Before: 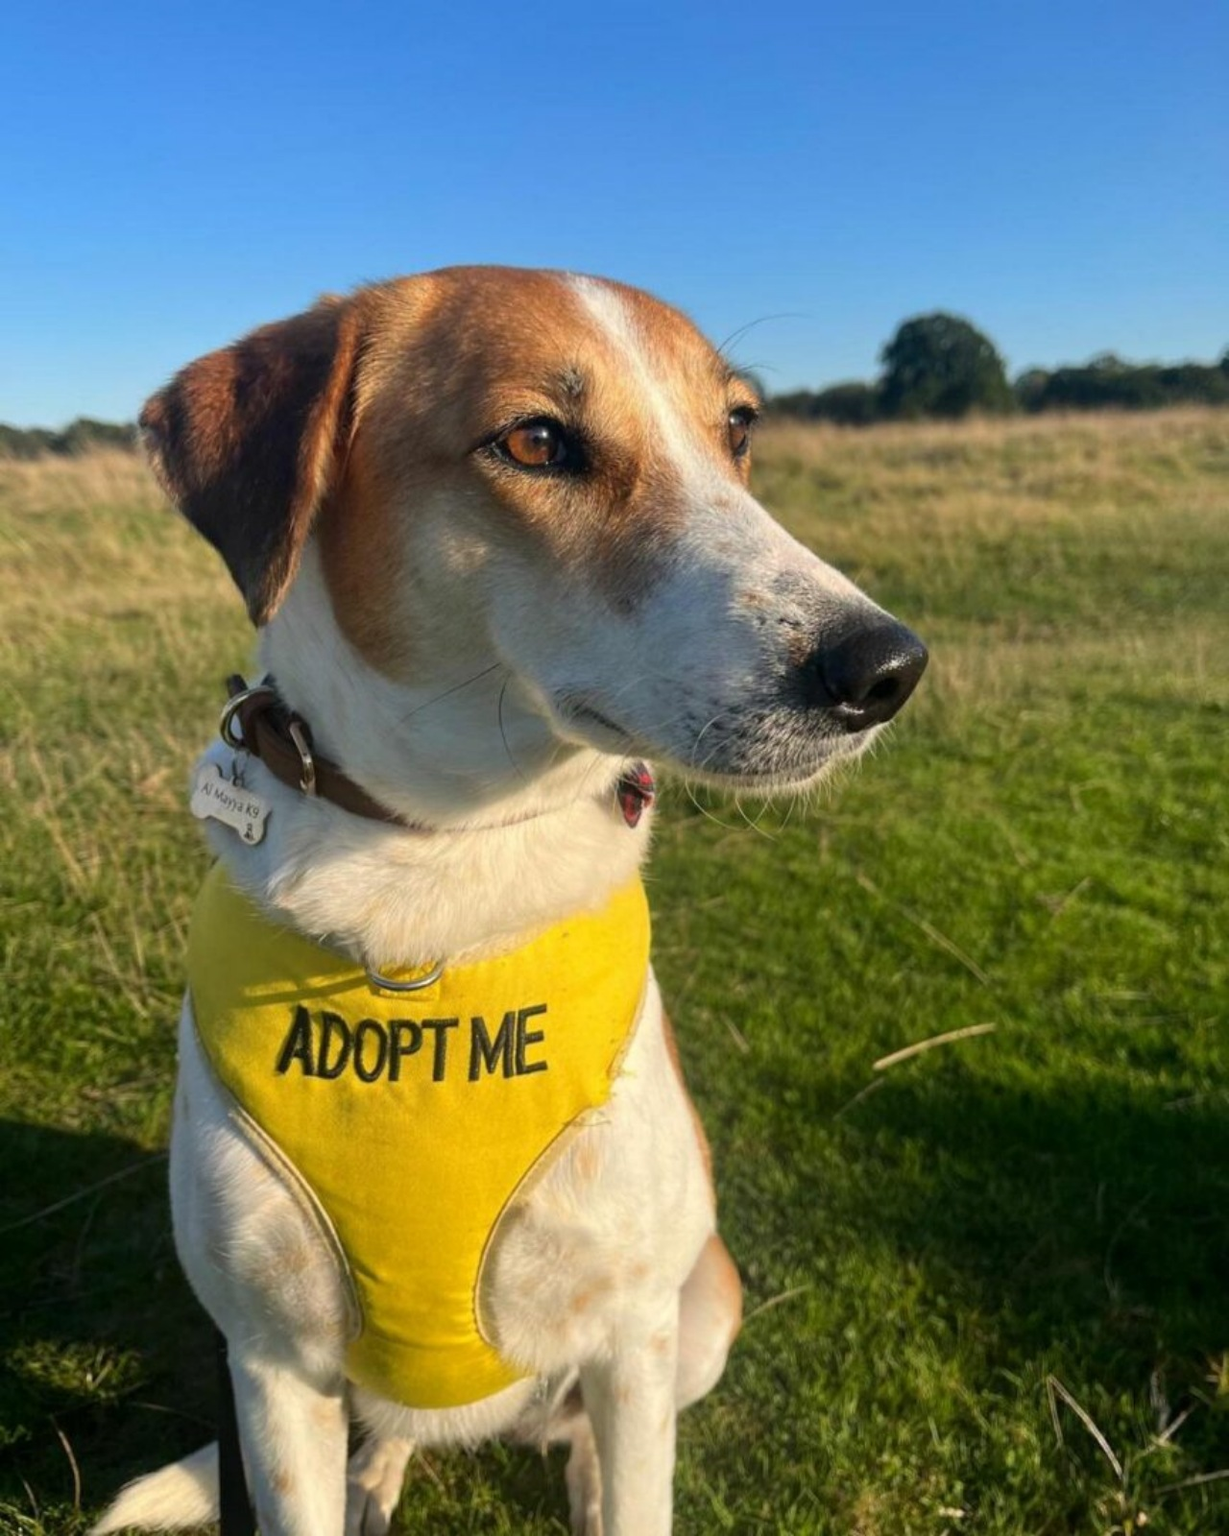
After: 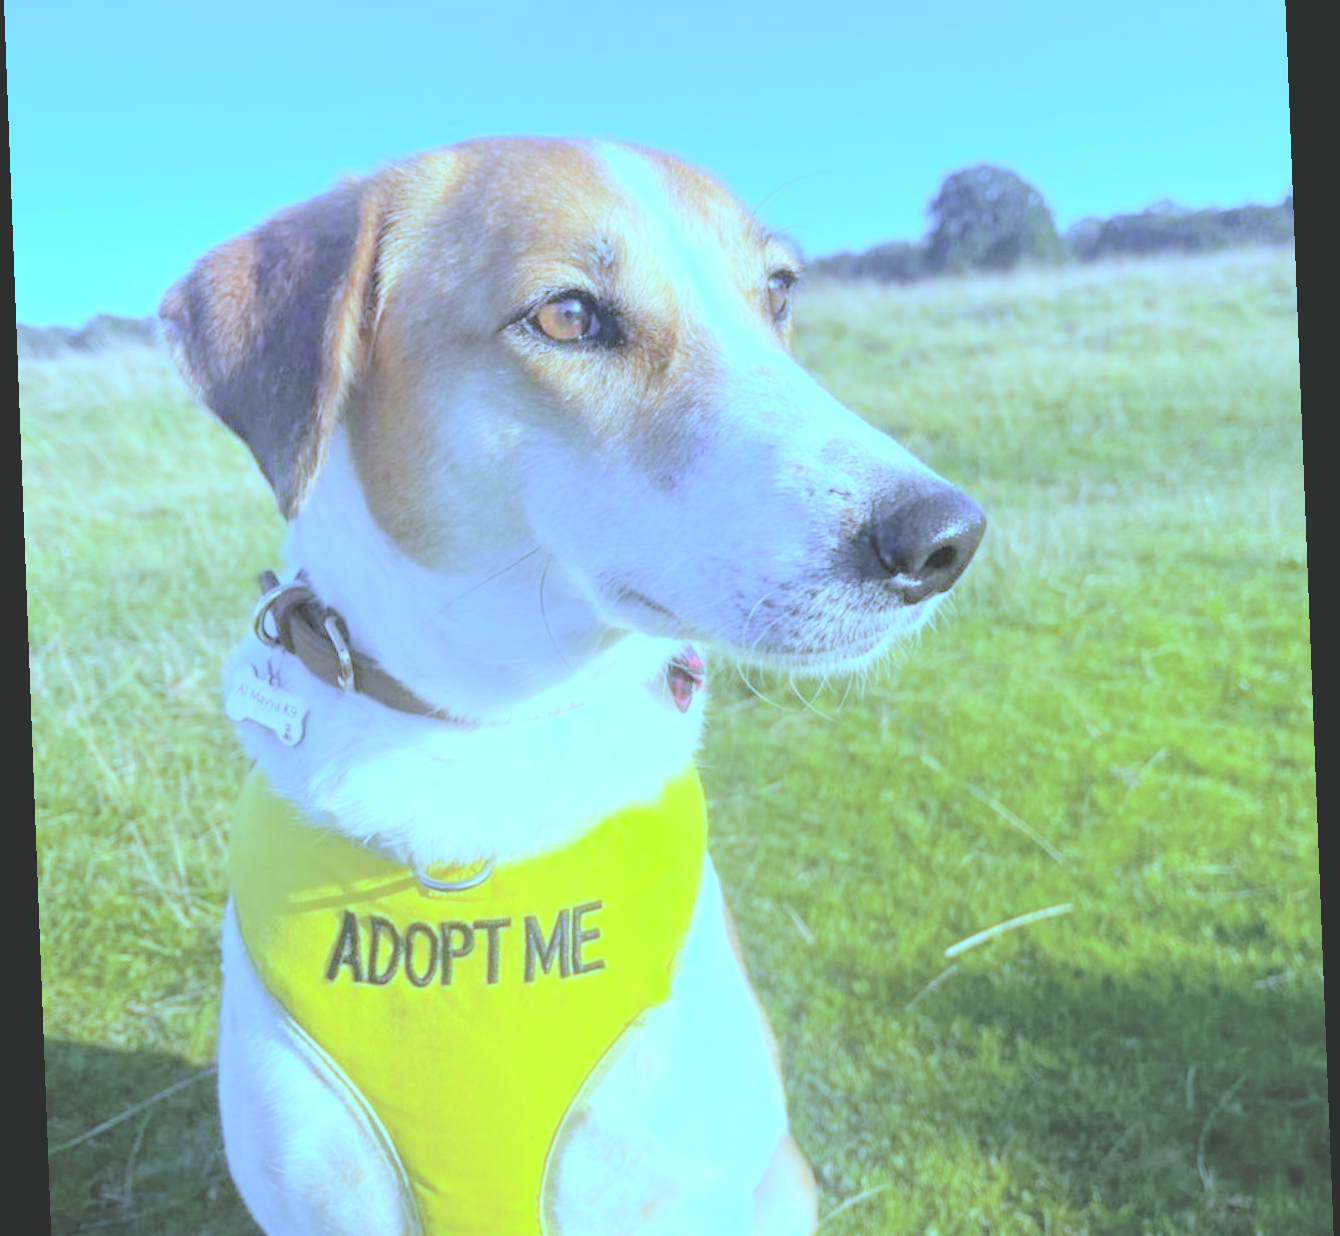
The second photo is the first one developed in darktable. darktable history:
crop: top 11.038%, bottom 13.962%
exposure: exposure 0.2 EV, compensate highlight preservation false
contrast brightness saturation: brightness 1
color balance: mode lift, gamma, gain (sRGB), lift [0.997, 0.979, 1.021, 1.011], gamma [1, 1.084, 0.916, 0.998], gain [1, 0.87, 1.13, 1.101], contrast 4.55%, contrast fulcrum 38.24%, output saturation 104.09%
white balance: red 0.766, blue 1.537
rotate and perspective: rotation -2.22°, lens shift (horizontal) -0.022, automatic cropping off
